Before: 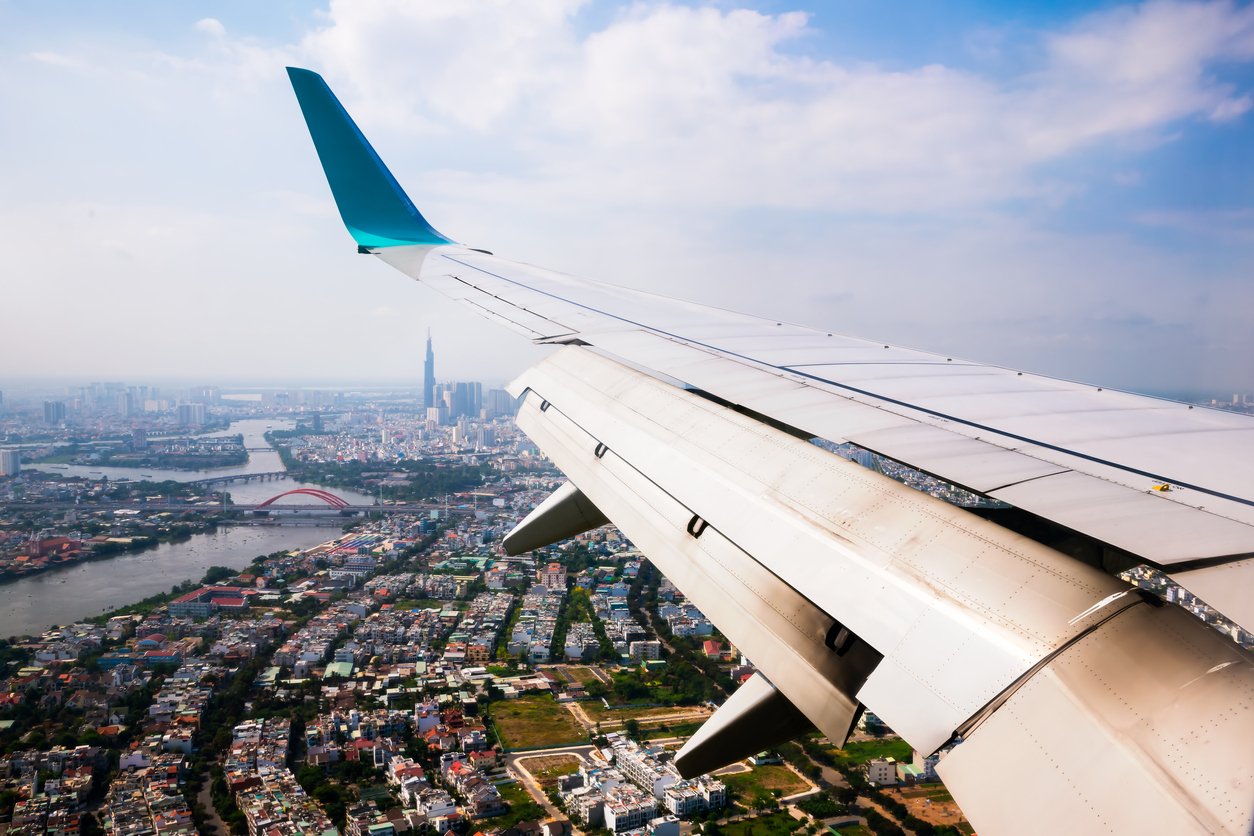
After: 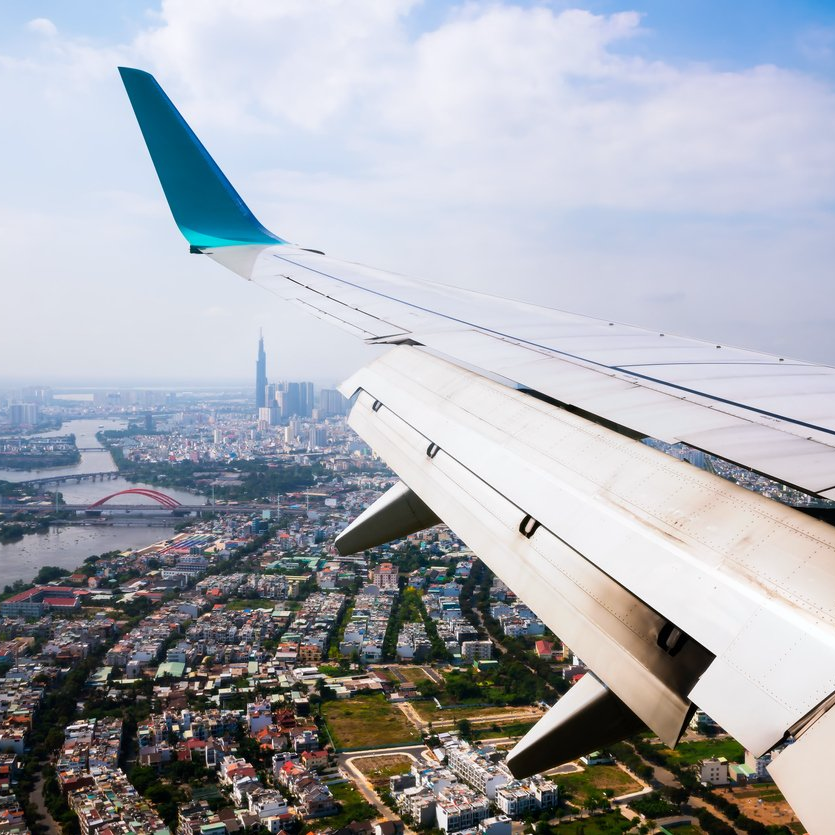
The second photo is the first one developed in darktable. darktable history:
crop and rotate: left 13.409%, right 19.924%
white balance: red 0.988, blue 1.017
